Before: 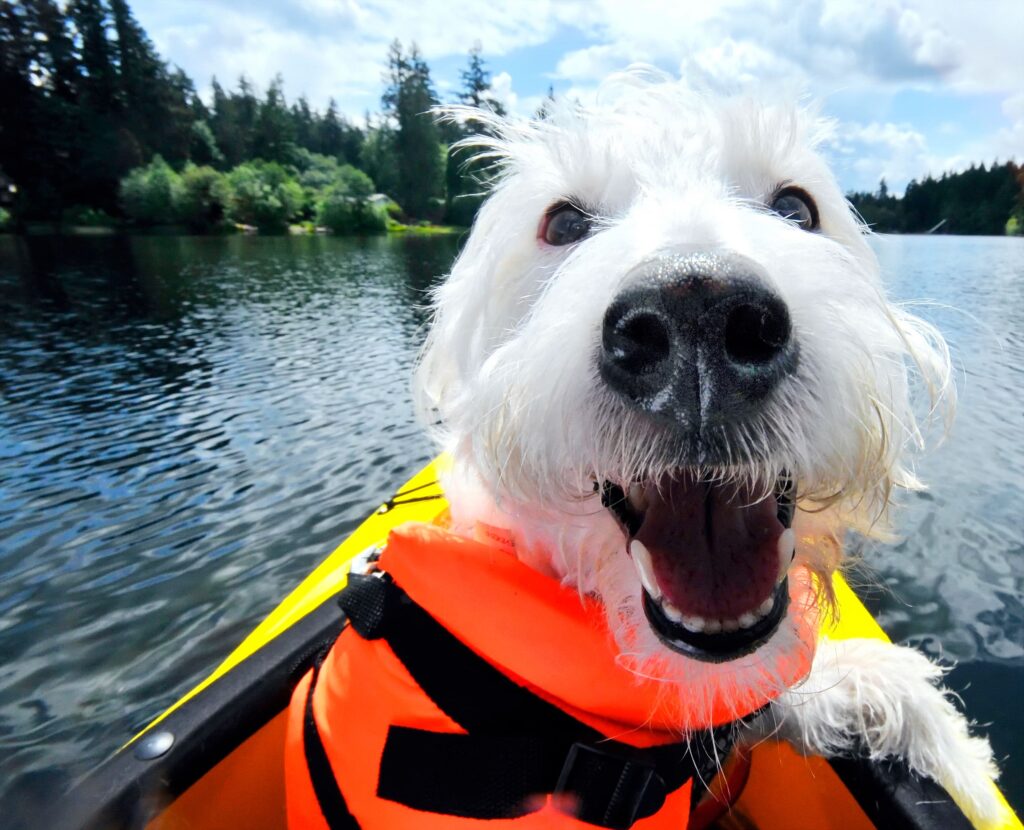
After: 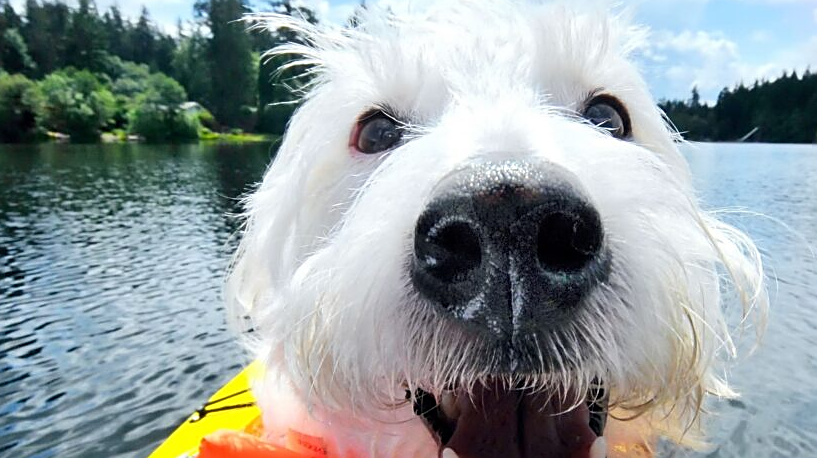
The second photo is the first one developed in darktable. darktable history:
crop: left 18.401%, top 11.126%, right 1.776%, bottom 33.615%
sharpen: on, module defaults
